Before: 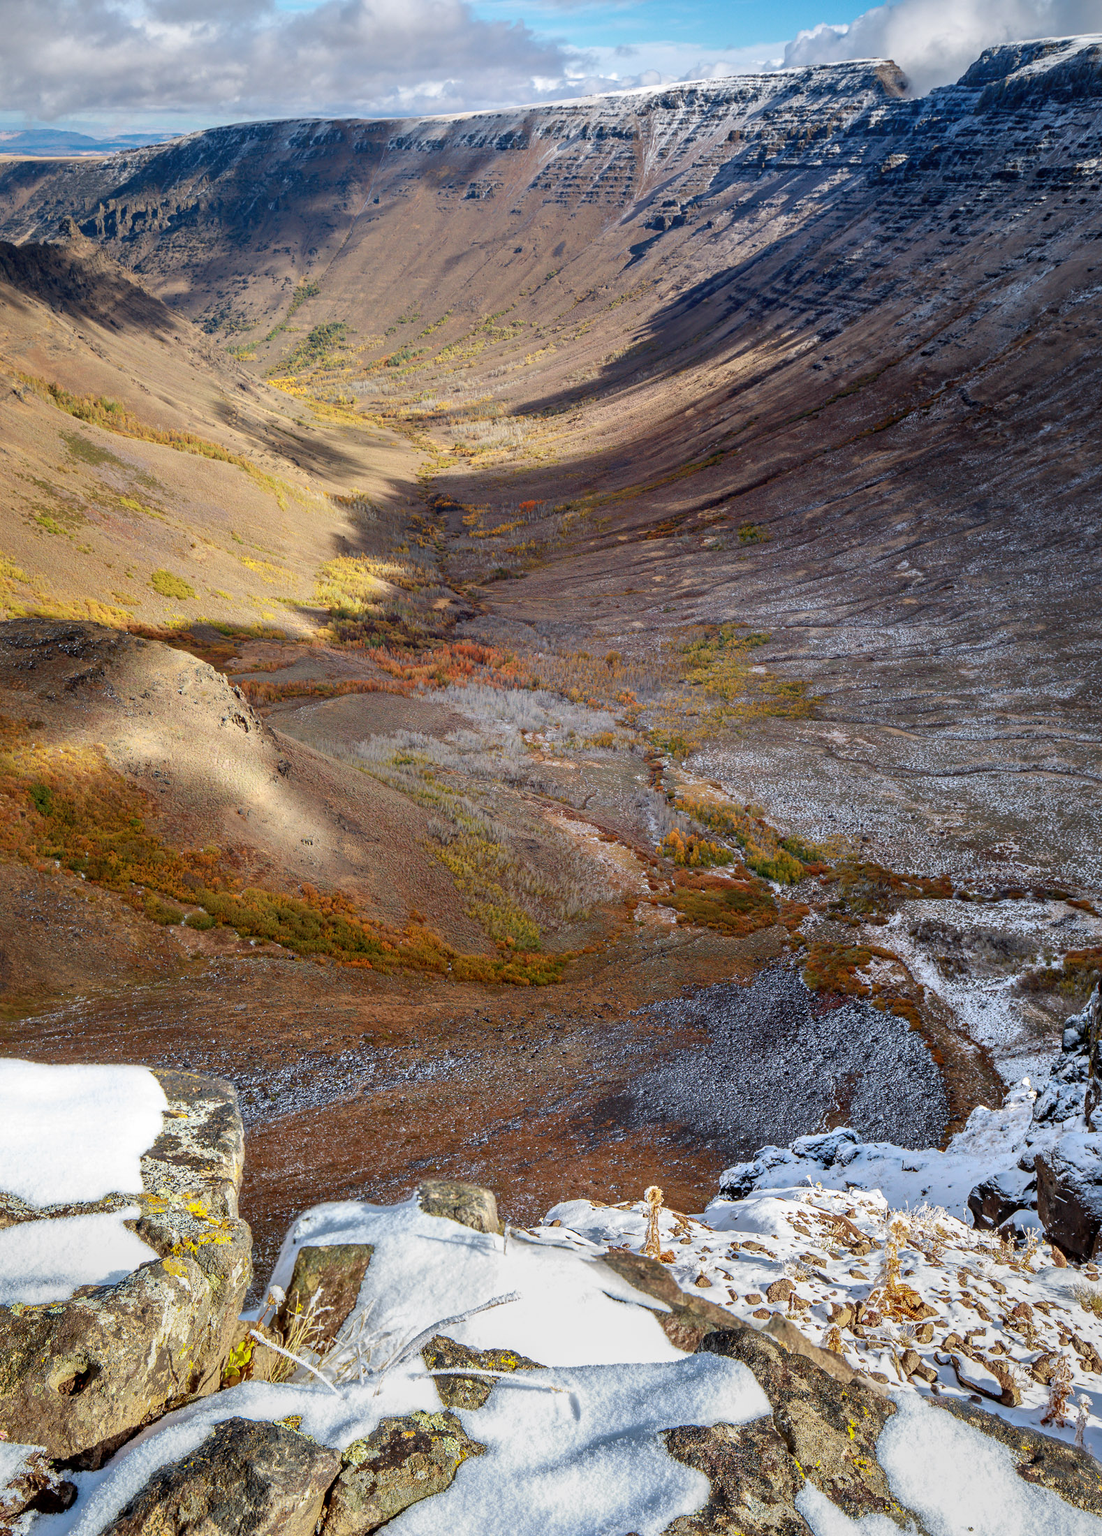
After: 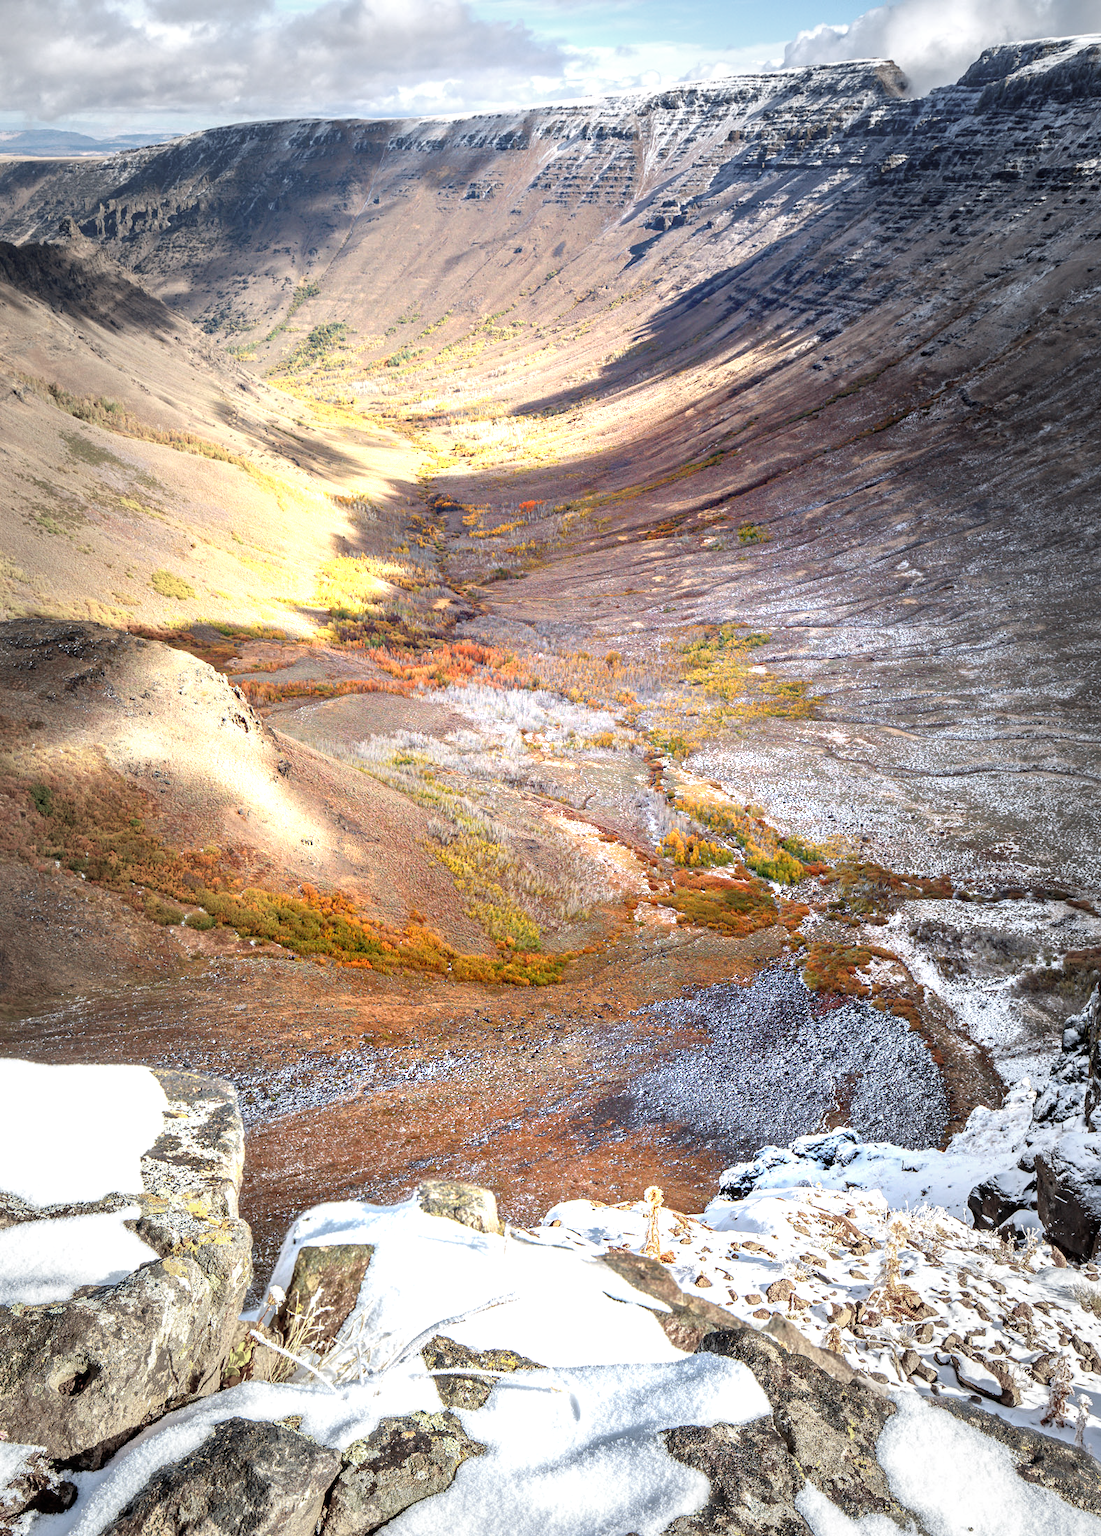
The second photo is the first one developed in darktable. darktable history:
exposure: black level correction 0, exposure 1.45 EV, compensate exposure bias true, compensate highlight preservation false
vignetting: fall-off start 48.41%, automatic ratio true, width/height ratio 1.29, unbound false
